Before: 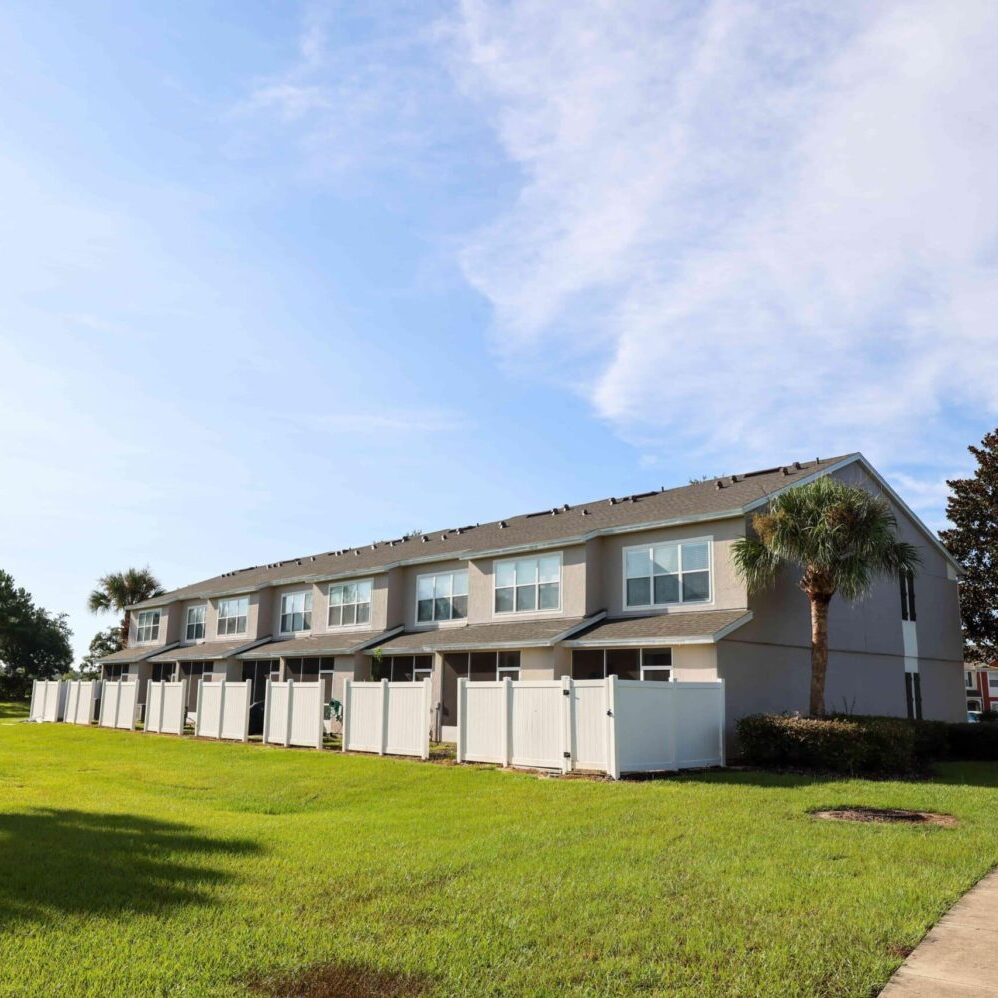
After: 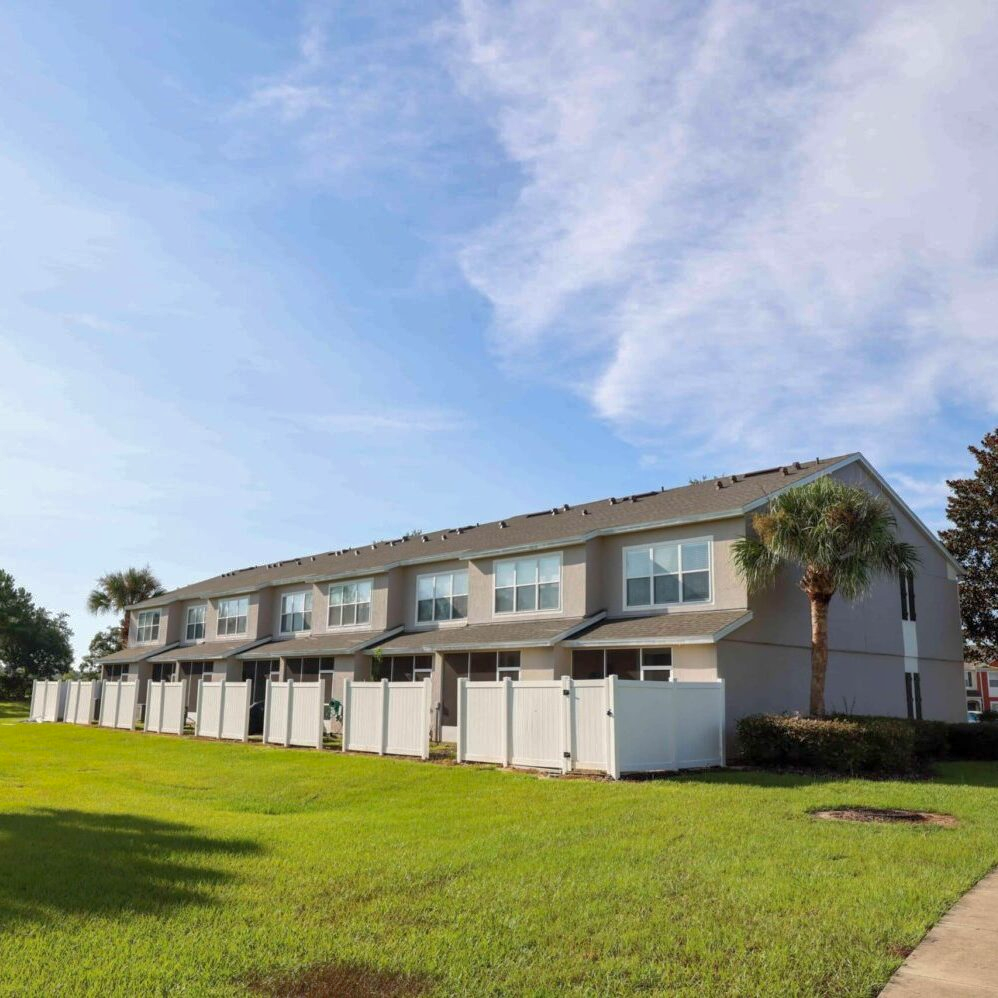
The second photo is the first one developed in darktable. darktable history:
shadows and highlights: on, module defaults
white balance: emerald 1
